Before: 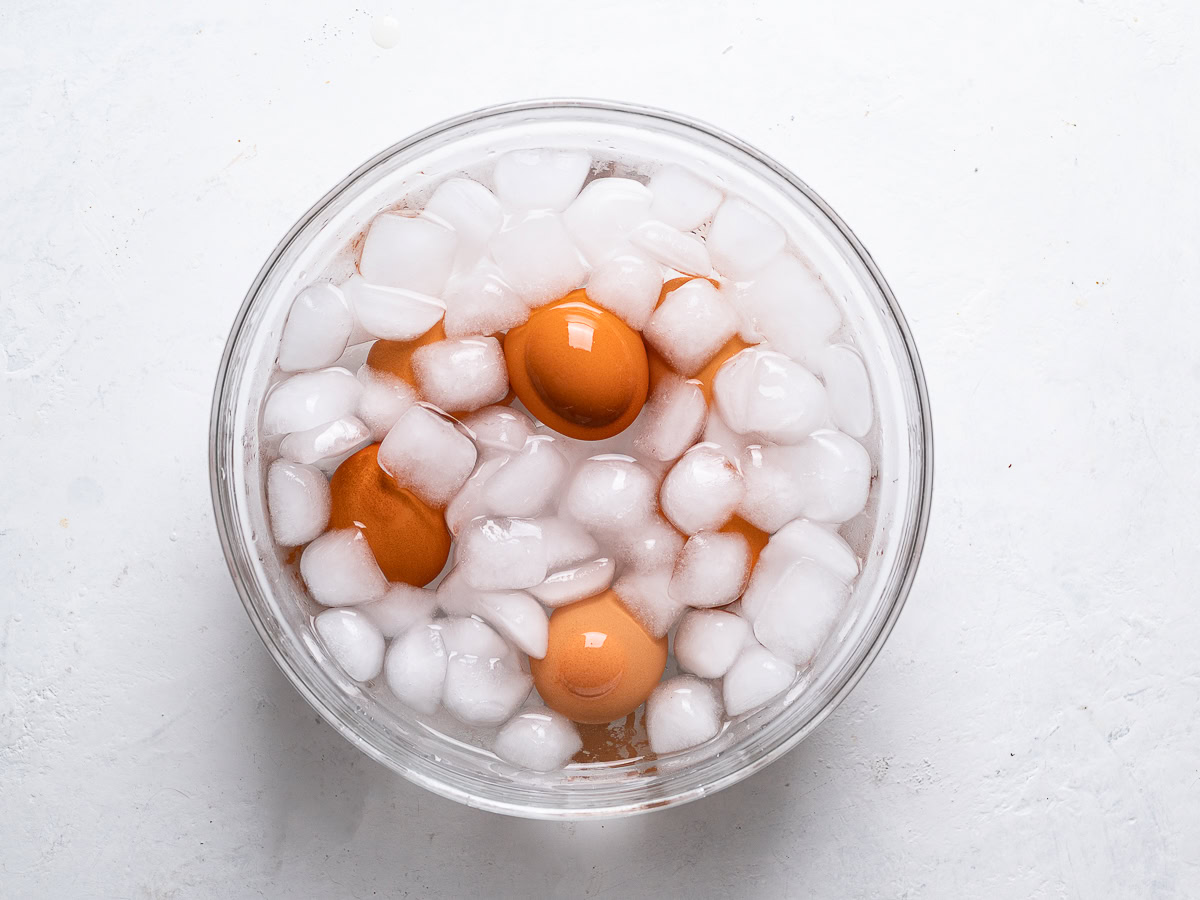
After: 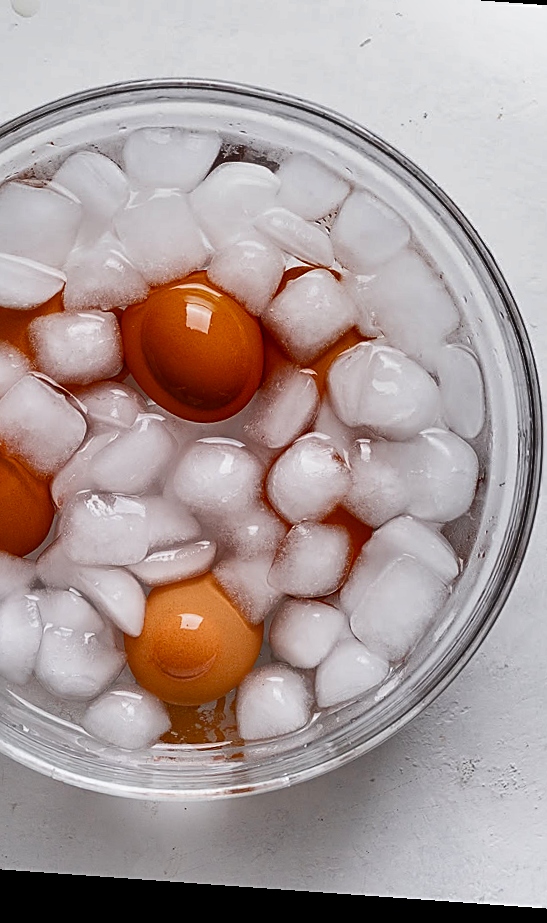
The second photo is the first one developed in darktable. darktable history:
haze removal: compatibility mode true, adaptive false
sharpen: on, module defaults
rotate and perspective: rotation 4.1°, automatic cropping off
color balance rgb: perceptual saturation grading › global saturation 20%, perceptual saturation grading › highlights -25%, perceptual saturation grading › shadows 25%
crop: left 33.452%, top 6.025%, right 23.155%
shadows and highlights: white point adjustment -3.64, highlights -63.34, highlights color adjustment 42%, soften with gaussian
local contrast: mode bilateral grid, contrast 20, coarseness 50, detail 102%, midtone range 0.2
